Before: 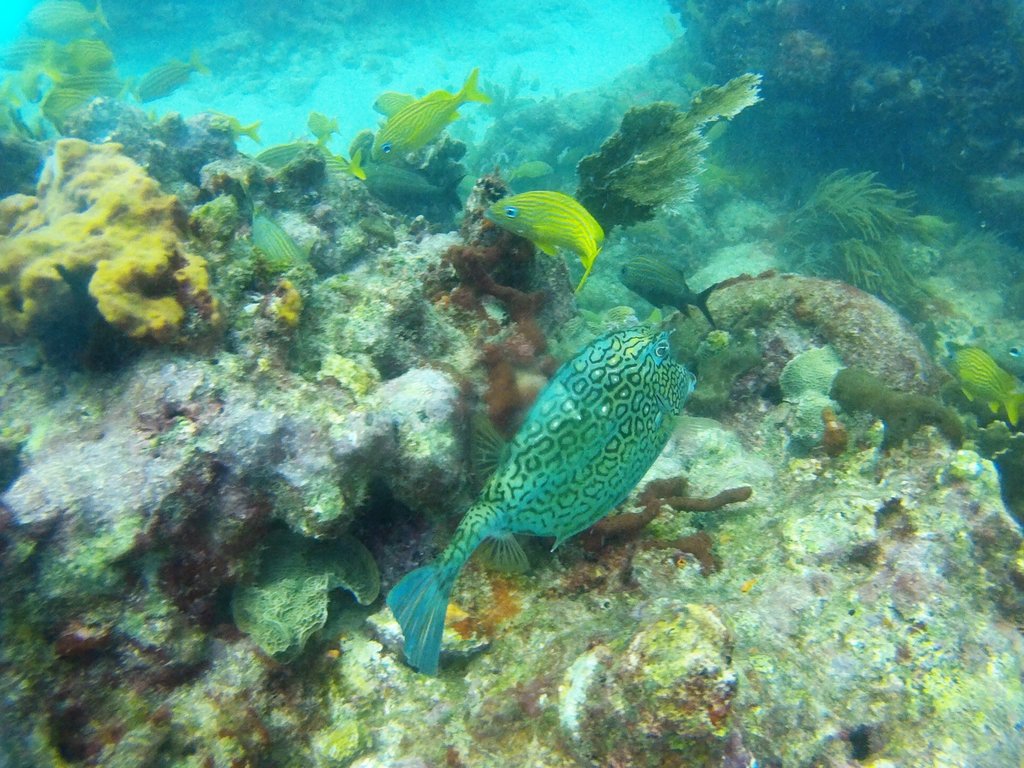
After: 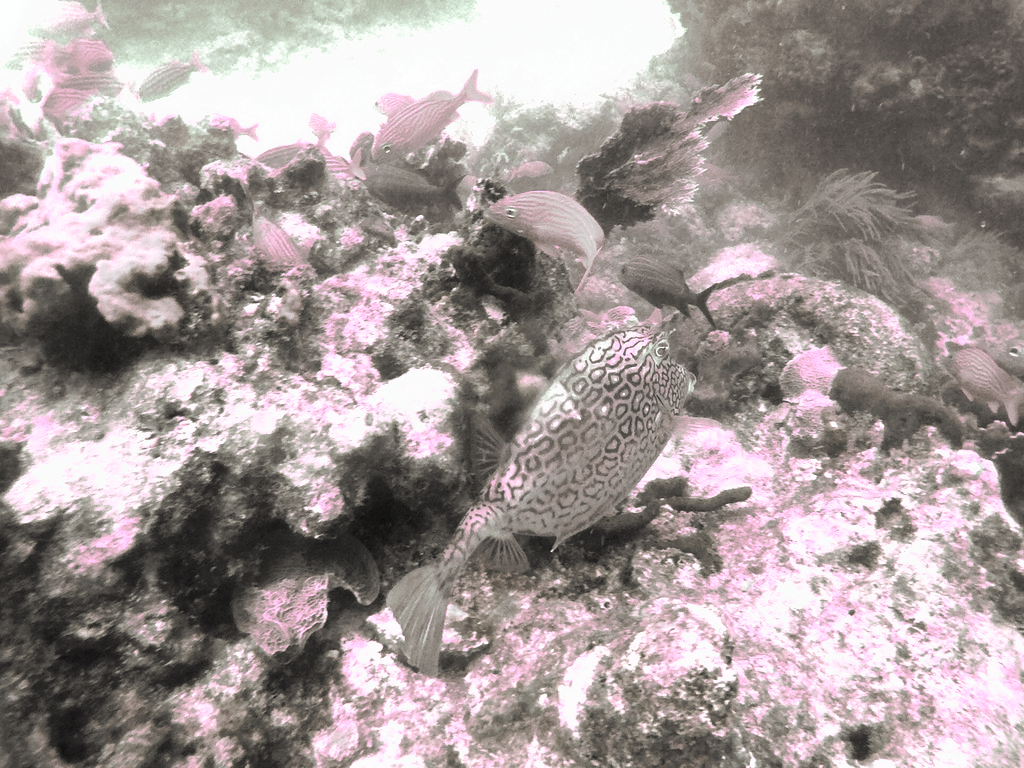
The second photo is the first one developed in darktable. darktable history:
tone curve: curves: ch0 [(0, 0) (0.003, 0.008) (0.011, 0.011) (0.025, 0.013) (0.044, 0.022) (0.069, 0.038) (0.1, 0.061) (0.136, 0.096) (0.177, 0.135) (0.224, 0.176) (0.277, 0.246) (0.335, 0.323) (0.399, 0.407) (0.468, 0.511) (0.543, 0.612) (0.623, 0.711) (0.709, 0.855) (0.801, 0.988) (0.898, 0.985) (1, 1)], preserve colors none
color look up table: target L [98.26, 73.28, 83.87, 77.74, 95.64, 70.88, 69.94, 66.32, 54.03, 53.98, 54.04, 44.83, 29.7, 200.2, 100.73, 95.11, 69.81, 69.18, 58.64, 50.9, 50.21, 50.26, 50.82, 37.13, 32.34, 19.28, 98.29, 76.6, 69.96, 64.75, 65.53, 63.98, 51.91, 52.41, 49.15, 50.9, 37.86, 28.29, 35.69, 8.261, 1.645, 83.56, 100.15, 76.77, 74.55, 65.49, 60.38, 44.63, 26.09], target a [6.437, 0.239, 38.46, 0.367, 6.745, 0.408, 0.348, 1.044, 2.62, 2.455, 2.714, 1.25, 0.629, 0, 0, 3.447, 0.605, 0.289, 2.022, 2.496, 1.924, 2.084, 2.167, 0.944, 0.887, 0.213, 6.541, 0.452, 0.485, 1.089, 1.057, 1.047, 2.676, 2.579, 1.77, 2.496, 1.545, 0.408, 1.079, 0.553, -0.077, 38.17, 0.467, 0.221, 0.311, 0.896, 1.265, 1.636, 0.352], target b [-3.027, 0.658, -18.26, -0.278, -3.811, 0.702, 0.966, 1.981, 5.554, 4.959, 5.059, 2.915, 1.941, 0, 0, -2.429, 0.775, 1.292, 5.045, 4.442, 3.762, 4.628, 4.664, 2.504, 2.785, 0.609, -3.487, 0.161, 0.45, 2.36, 2.331, 2.469, 5.622, 5.207, 4.491, 4.442, 2.324, 2.037, 2.878, 0.184, 0.946, -14.91, -0.353, 0.074, 0.428, 1.896, 4.712, 2.659, 1.785], num patches 49
